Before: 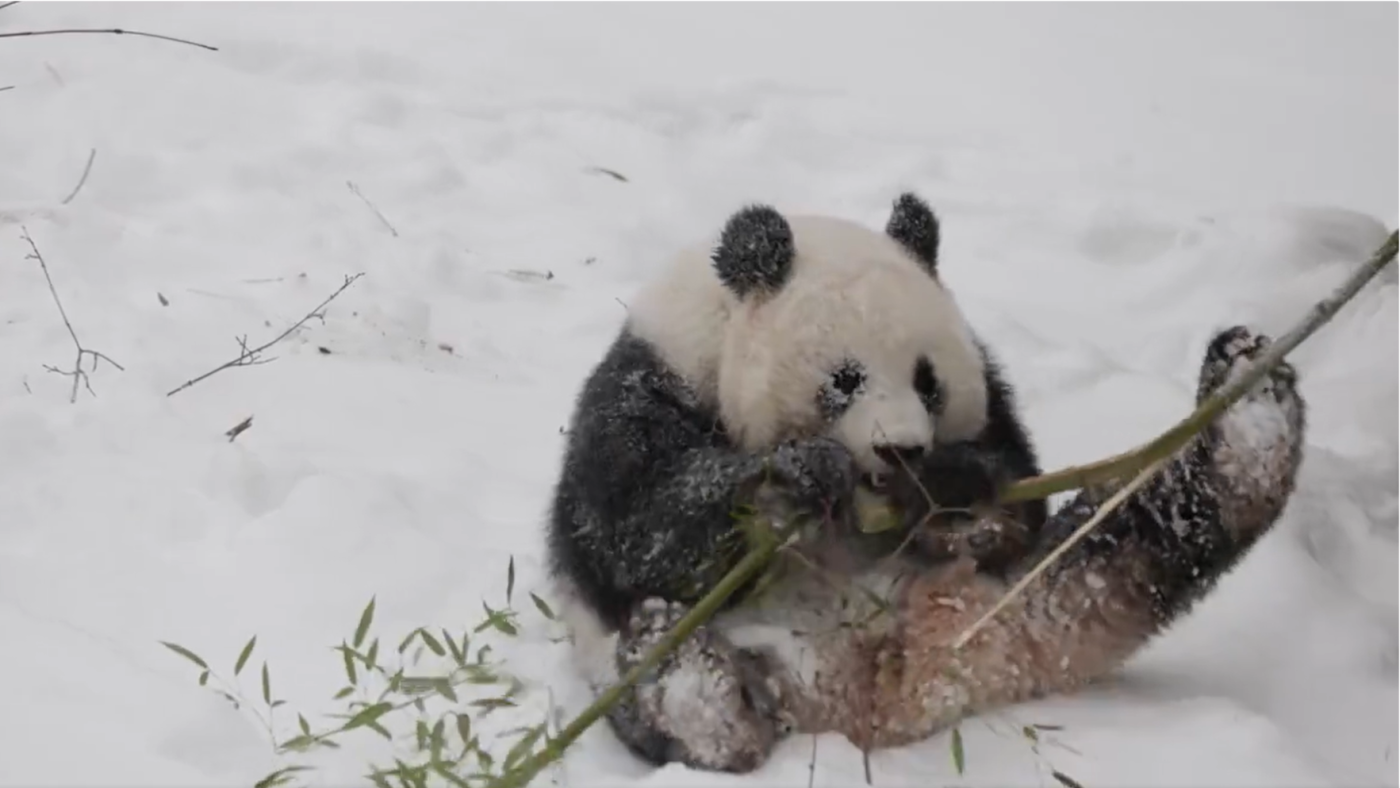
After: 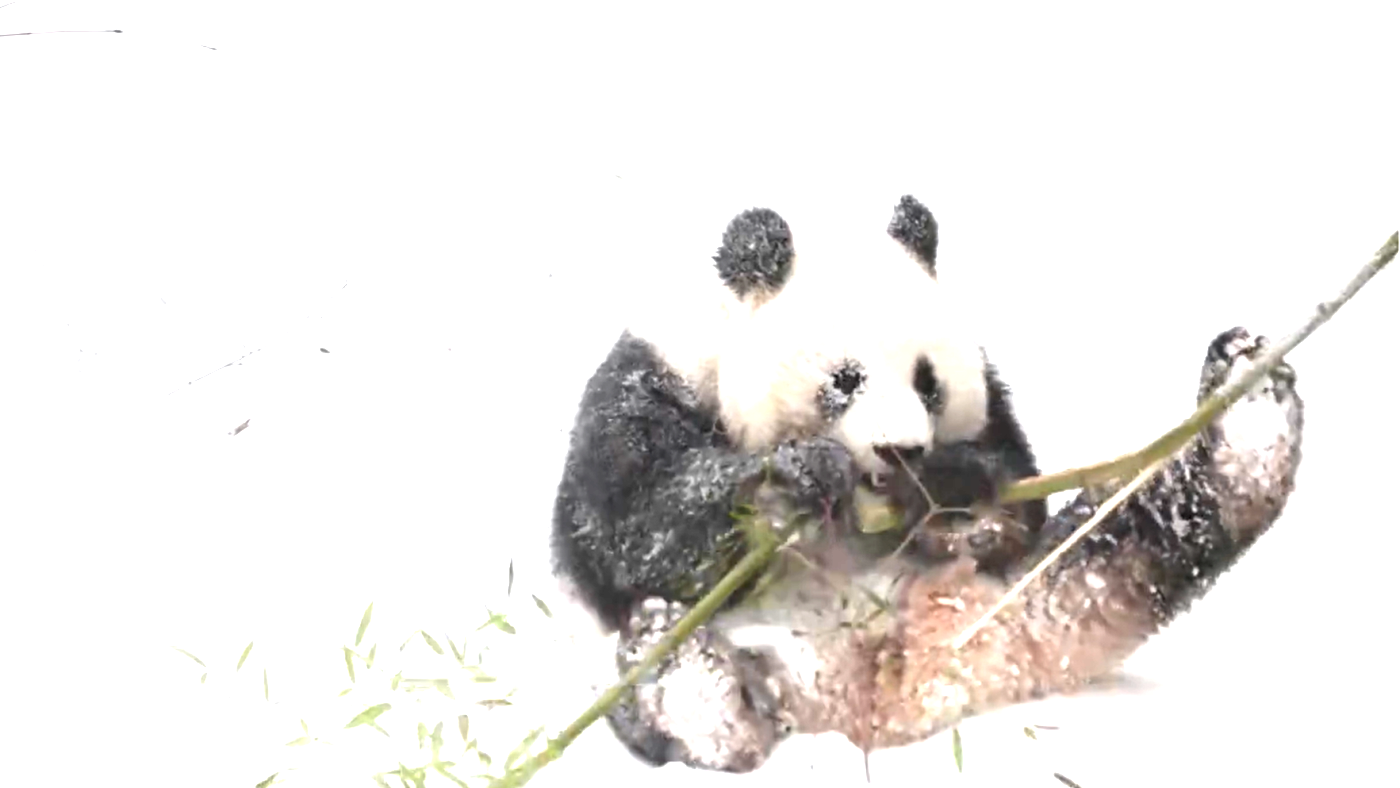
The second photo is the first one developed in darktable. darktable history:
exposure: exposure 2.208 EV, compensate highlight preservation false
